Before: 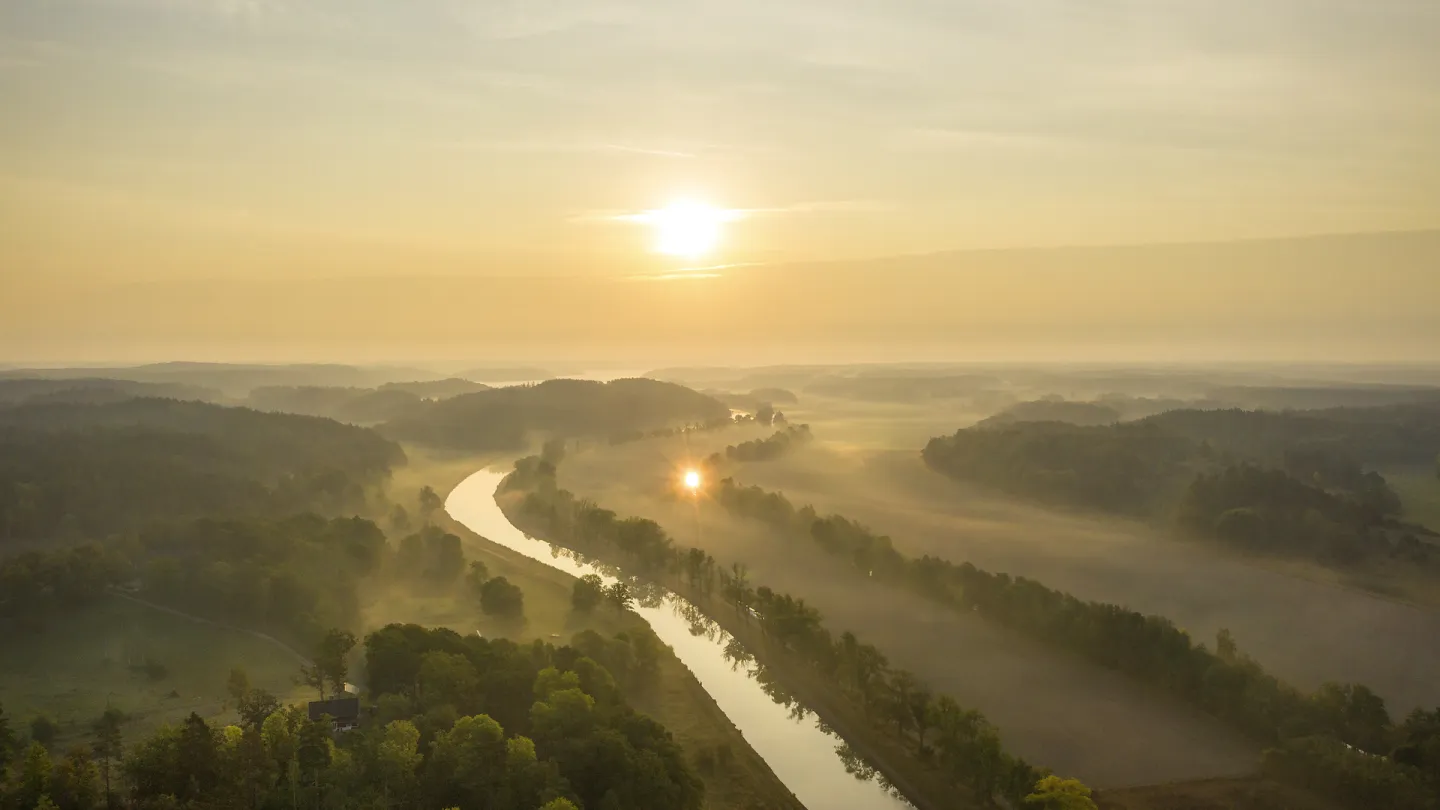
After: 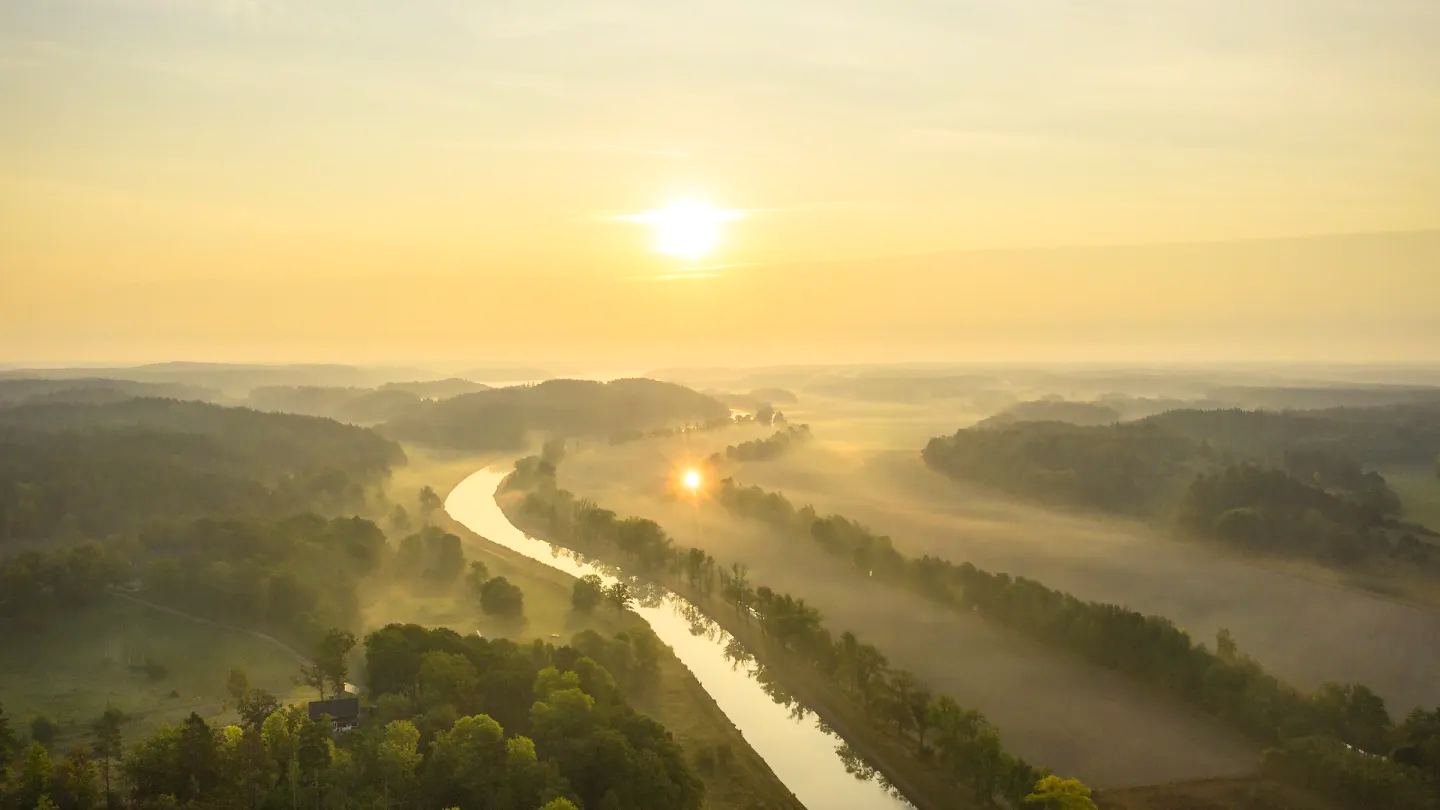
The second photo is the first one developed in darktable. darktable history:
contrast brightness saturation: contrast 0.203, brightness 0.163, saturation 0.226
color zones: curves: ch0 [(0.25, 0.5) (0.423, 0.5) (0.443, 0.5) (0.521, 0.756) (0.568, 0.5) (0.576, 0.5) (0.75, 0.5)]; ch1 [(0.25, 0.5) (0.423, 0.5) (0.443, 0.5) (0.539, 0.873) (0.624, 0.565) (0.631, 0.5) (0.75, 0.5)]
